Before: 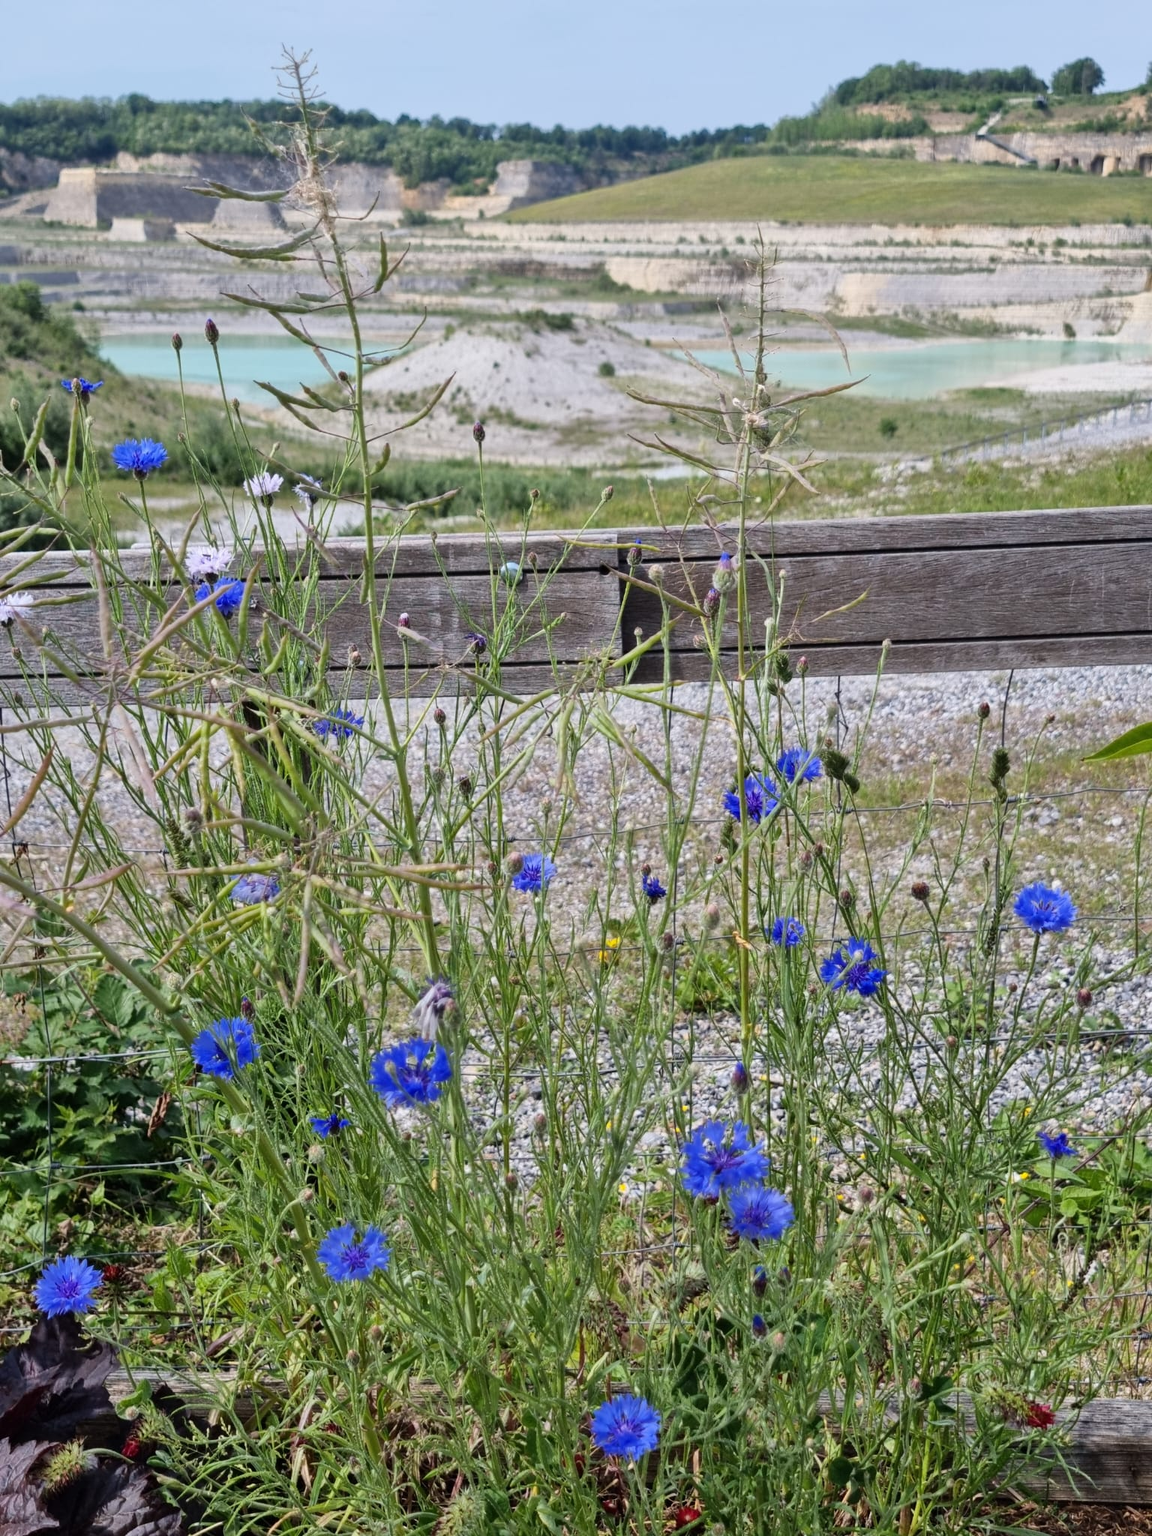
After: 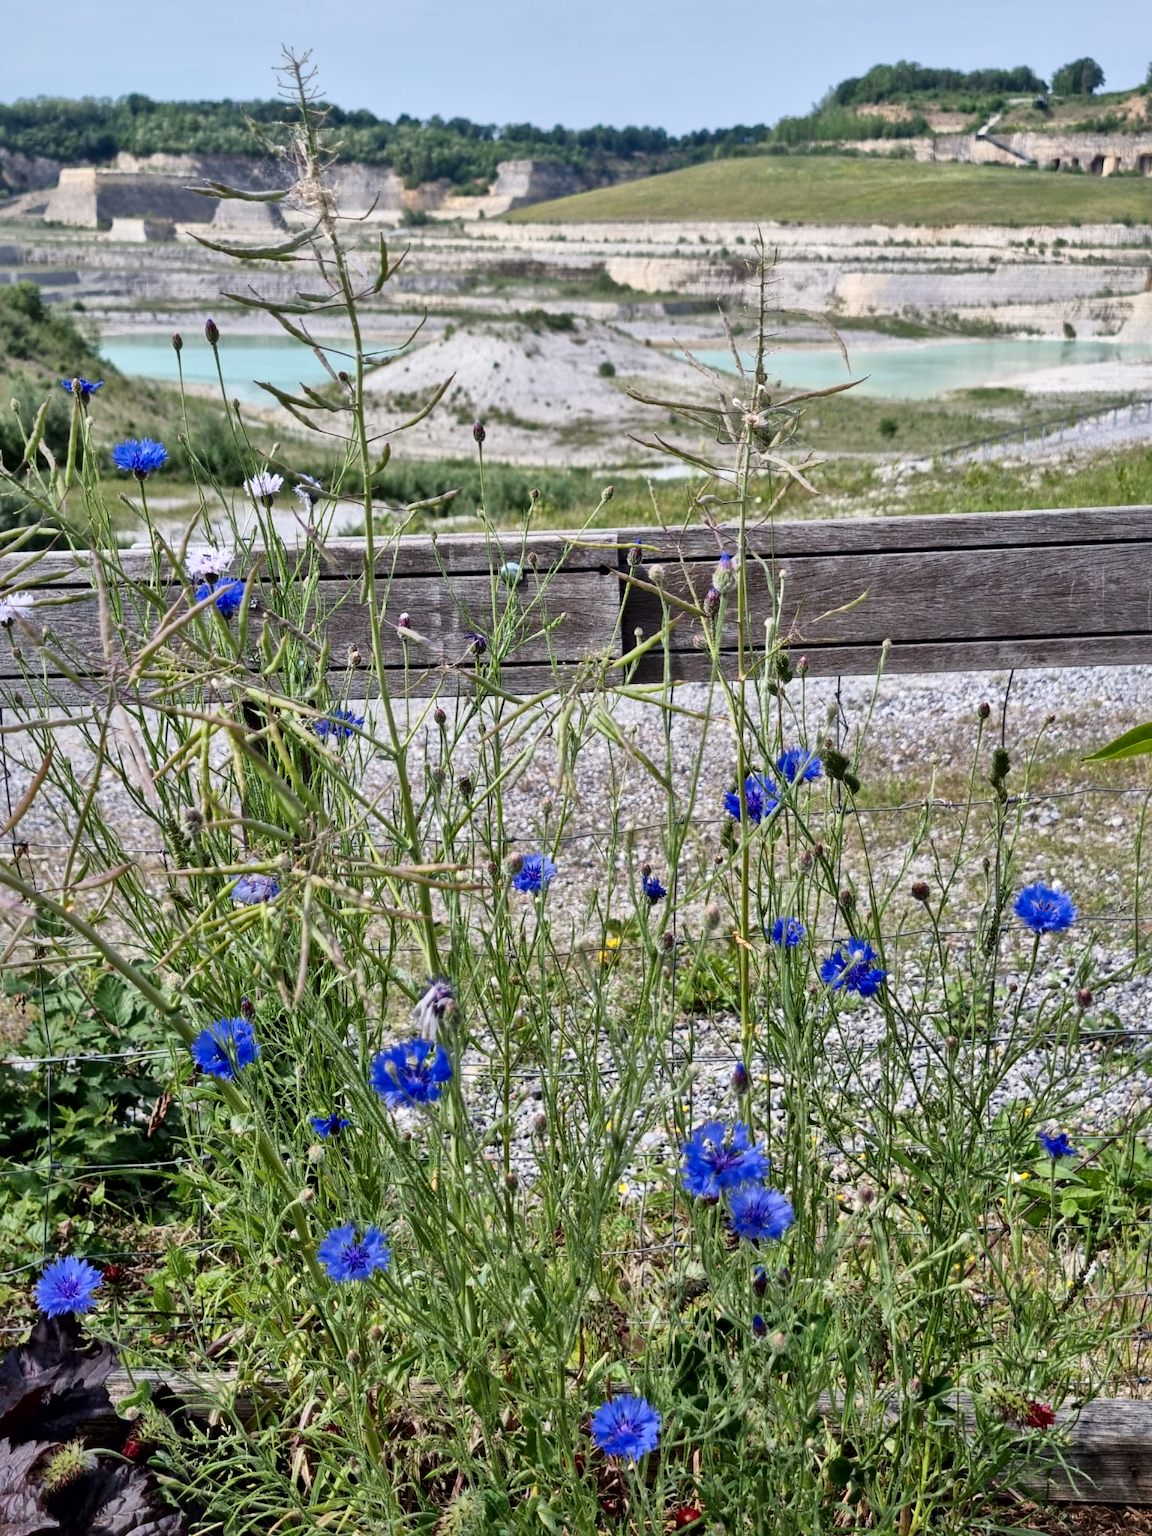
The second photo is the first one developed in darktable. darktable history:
local contrast: mode bilateral grid, contrast 25, coarseness 60, detail 151%, midtone range 0.2
tone equalizer: -7 EV 0.198 EV, -6 EV 0.12 EV, -5 EV 0.118 EV, -4 EV 0.041 EV, -2 EV -0.019 EV, -1 EV -0.065 EV, +0 EV -0.09 EV, mask exposure compensation -0.487 EV
